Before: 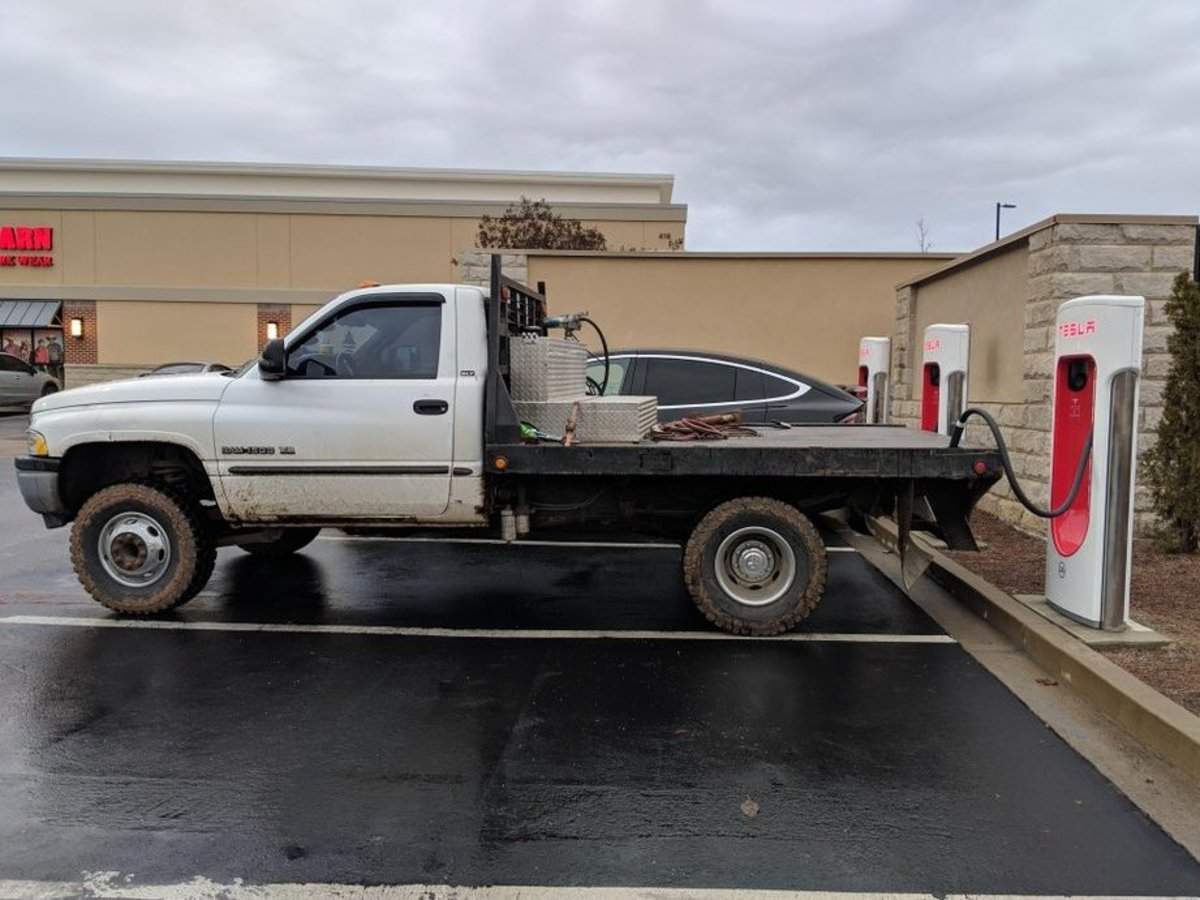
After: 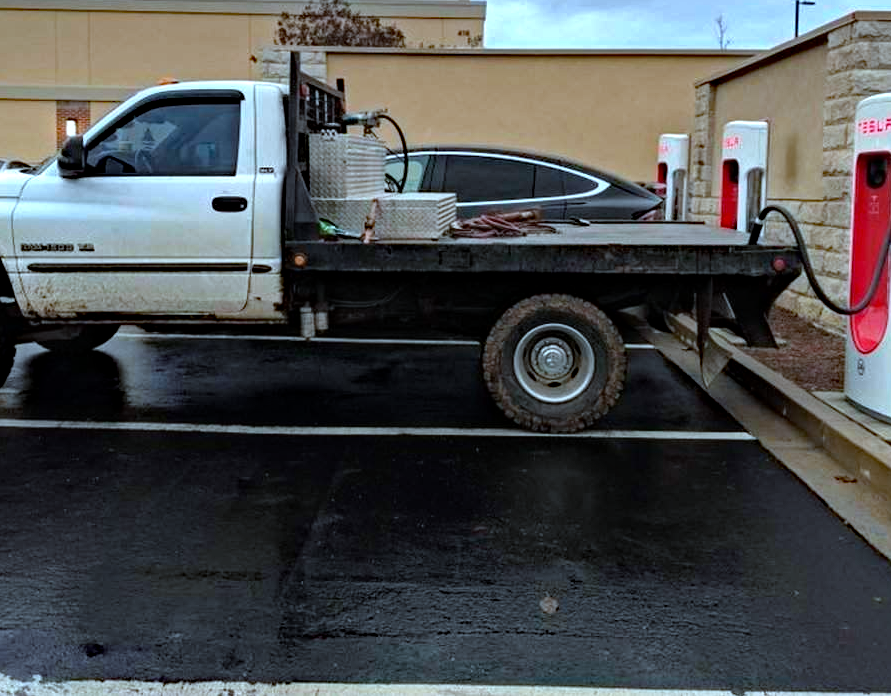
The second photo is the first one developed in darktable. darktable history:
haze removal: strength 0.509, distance 0.434, compatibility mode true, adaptive false
crop: left 16.825%, top 22.636%, right 8.868%
tone equalizer: -8 EV -0.4 EV, -7 EV -0.372 EV, -6 EV -0.363 EV, -5 EV -0.21 EV, -3 EV 0.207 EV, -2 EV 0.335 EV, -1 EV 0.404 EV, +0 EV 0.433 EV
color correction: highlights a* -9.85, highlights b* -21.46
